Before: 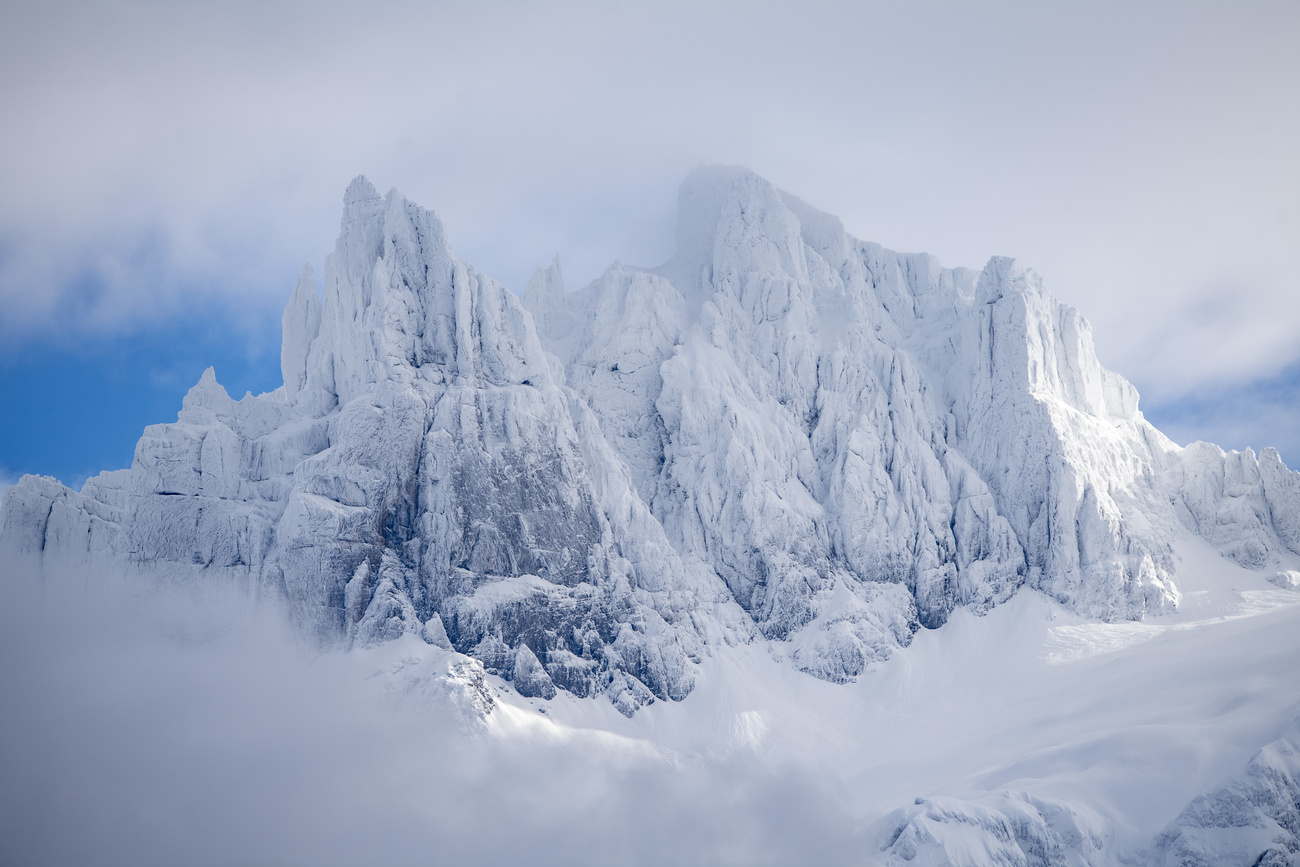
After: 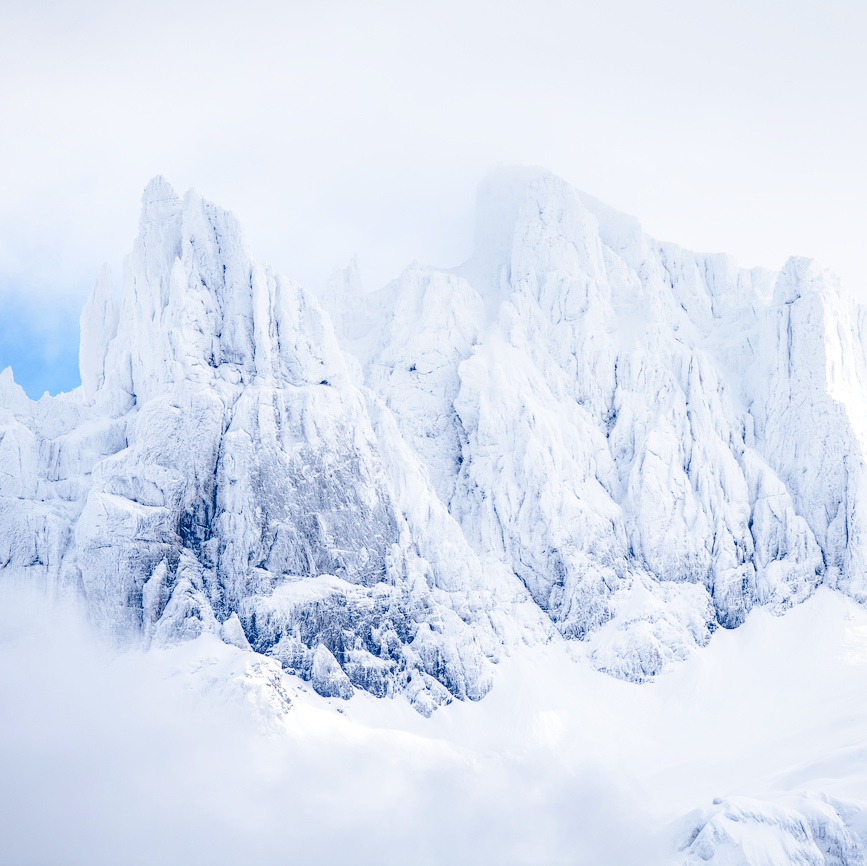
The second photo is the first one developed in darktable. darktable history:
contrast brightness saturation: saturation -0.087
crop and rotate: left 15.585%, right 17.718%
local contrast: on, module defaults
tone curve: curves: ch0 [(0, 0) (0.003, 0.076) (0.011, 0.081) (0.025, 0.084) (0.044, 0.092) (0.069, 0.1) (0.1, 0.117) (0.136, 0.144) (0.177, 0.186) (0.224, 0.237) (0.277, 0.306) (0.335, 0.39) (0.399, 0.494) (0.468, 0.574) (0.543, 0.666) (0.623, 0.722) (0.709, 0.79) (0.801, 0.855) (0.898, 0.926) (1, 1)], color space Lab, independent channels, preserve colors none
tone equalizer: on, module defaults
base curve: curves: ch0 [(0, 0) (0.028, 0.03) (0.121, 0.232) (0.46, 0.748) (0.859, 0.968) (1, 1)], preserve colors none
